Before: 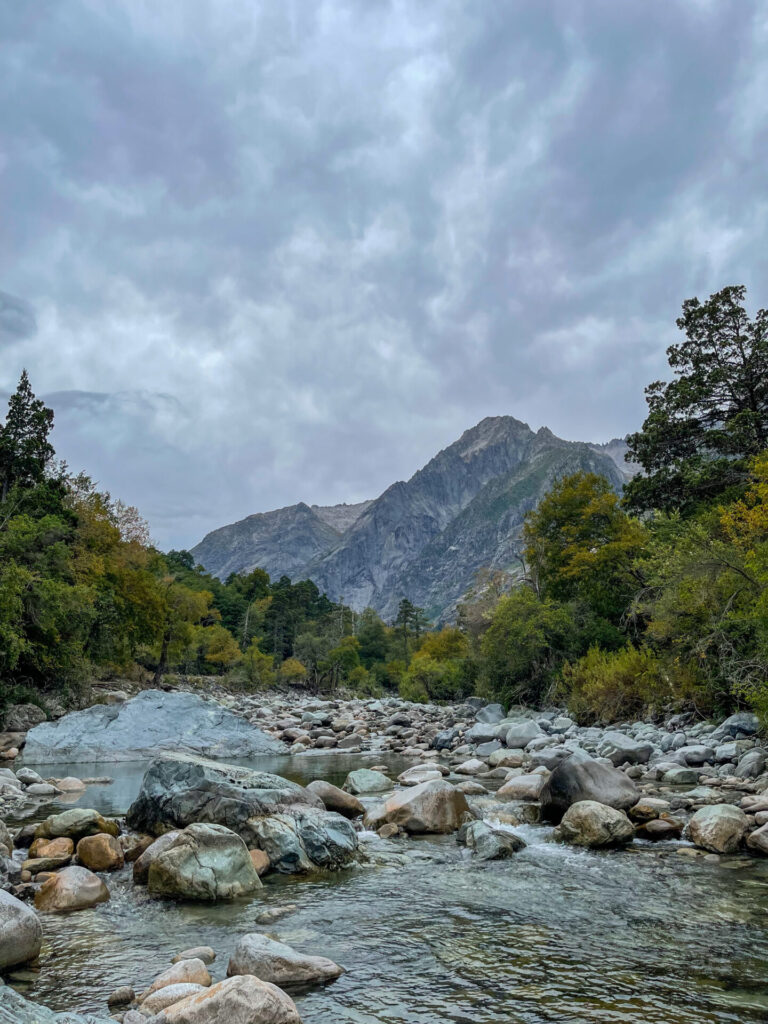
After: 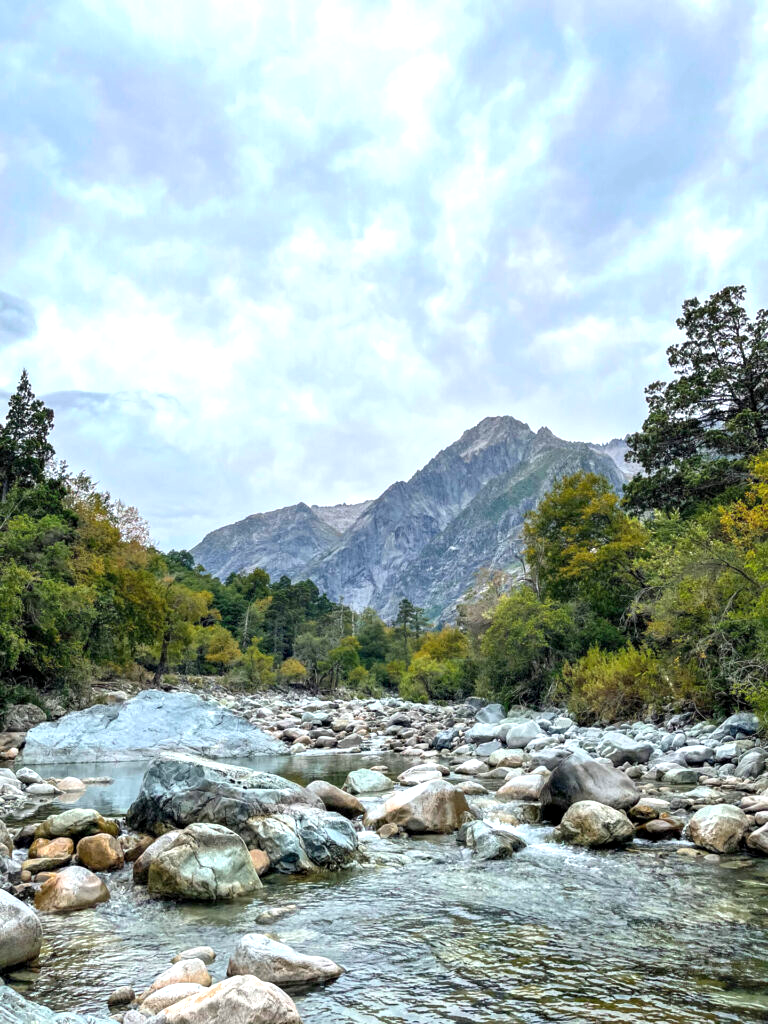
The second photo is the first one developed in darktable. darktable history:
contrast equalizer: octaves 7, y [[0.6 ×6], [0.55 ×6], [0 ×6], [0 ×6], [0 ×6]], mix 0.15
exposure: black level correction 0, exposure 1 EV, compensate exposure bias true, compensate highlight preservation false
